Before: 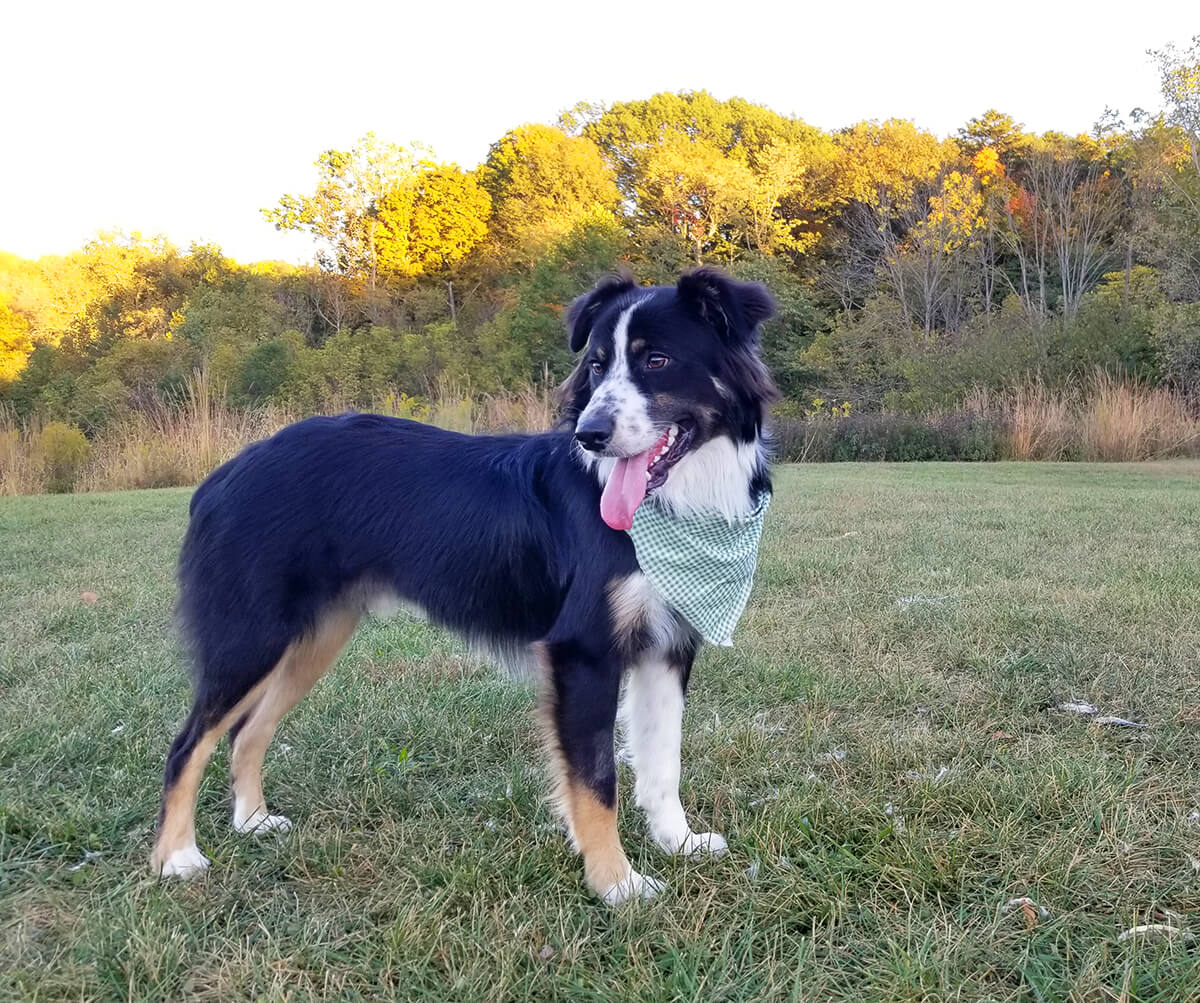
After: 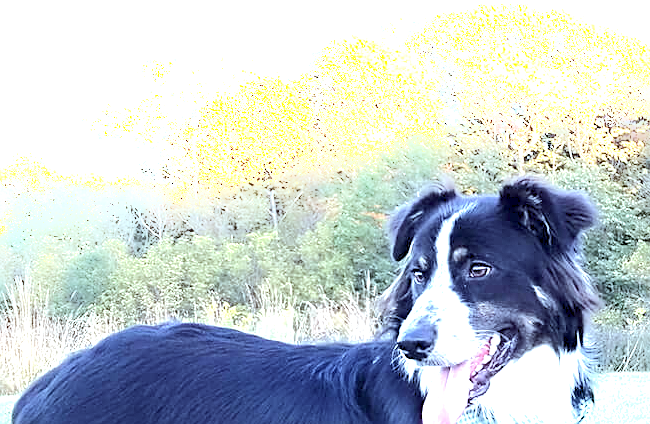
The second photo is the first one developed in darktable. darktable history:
crop: left 14.882%, top 9.082%, right 30.914%, bottom 48.553%
sharpen: amount 0.495
color correction: highlights a* -12.23, highlights b* -17.6, saturation 0.713
levels: mode automatic, levels [0.055, 0.477, 0.9]
exposure: black level correction 0.001, exposure 1.729 EV, compensate highlight preservation false
shadows and highlights: shadows -24.7, highlights 49.36, soften with gaussian
